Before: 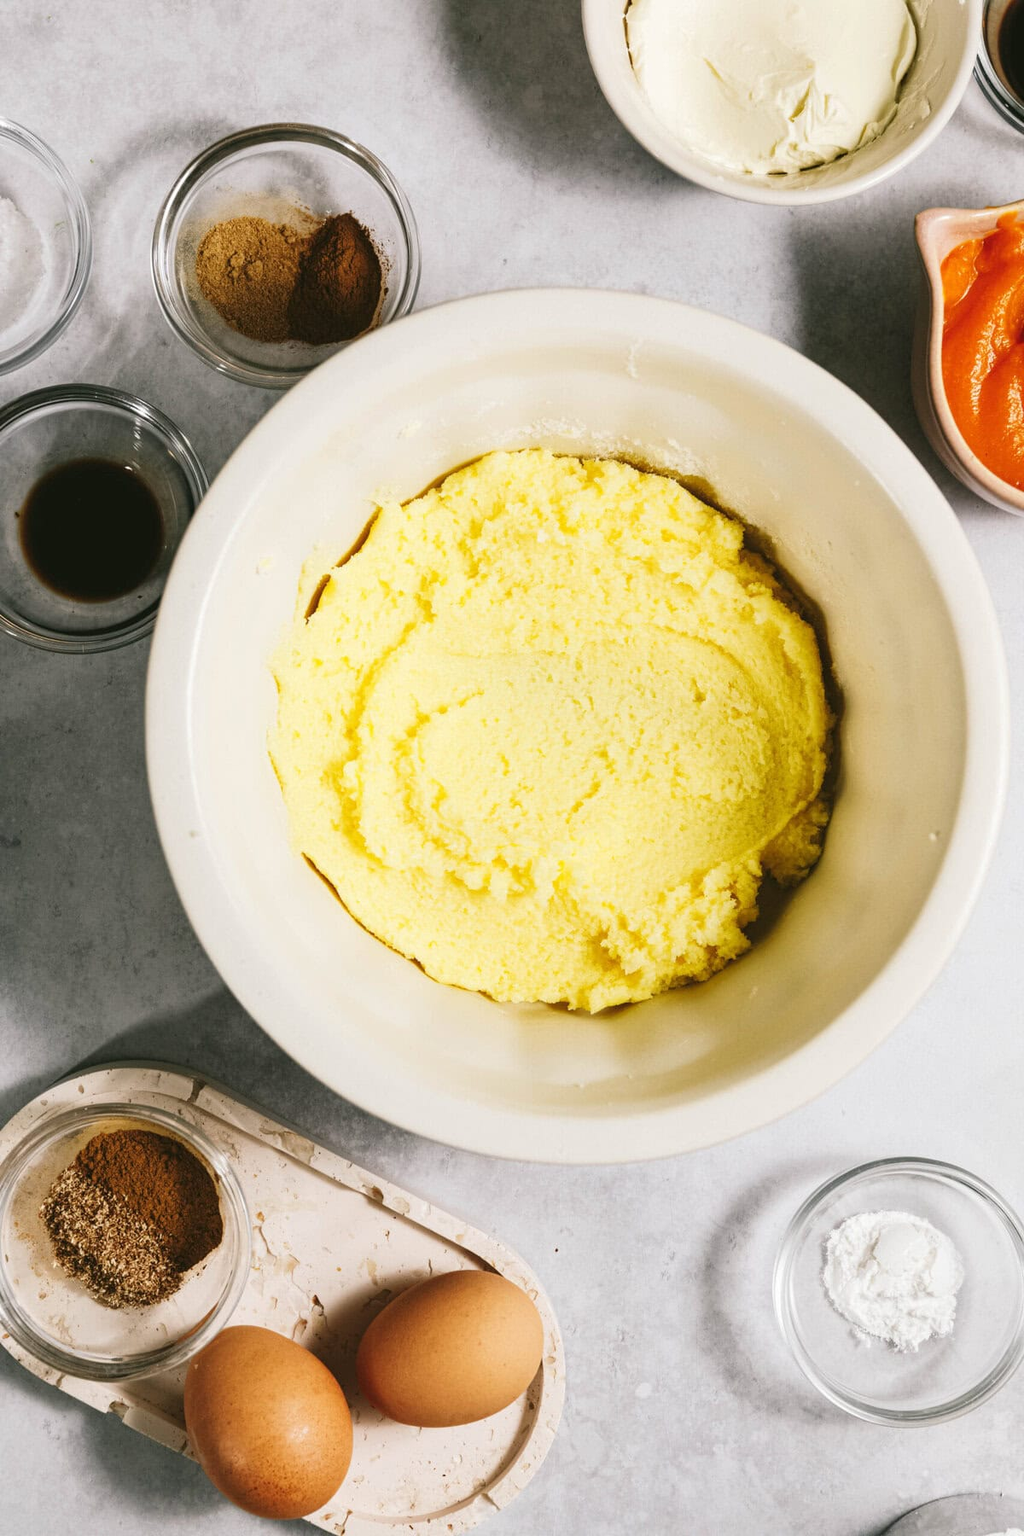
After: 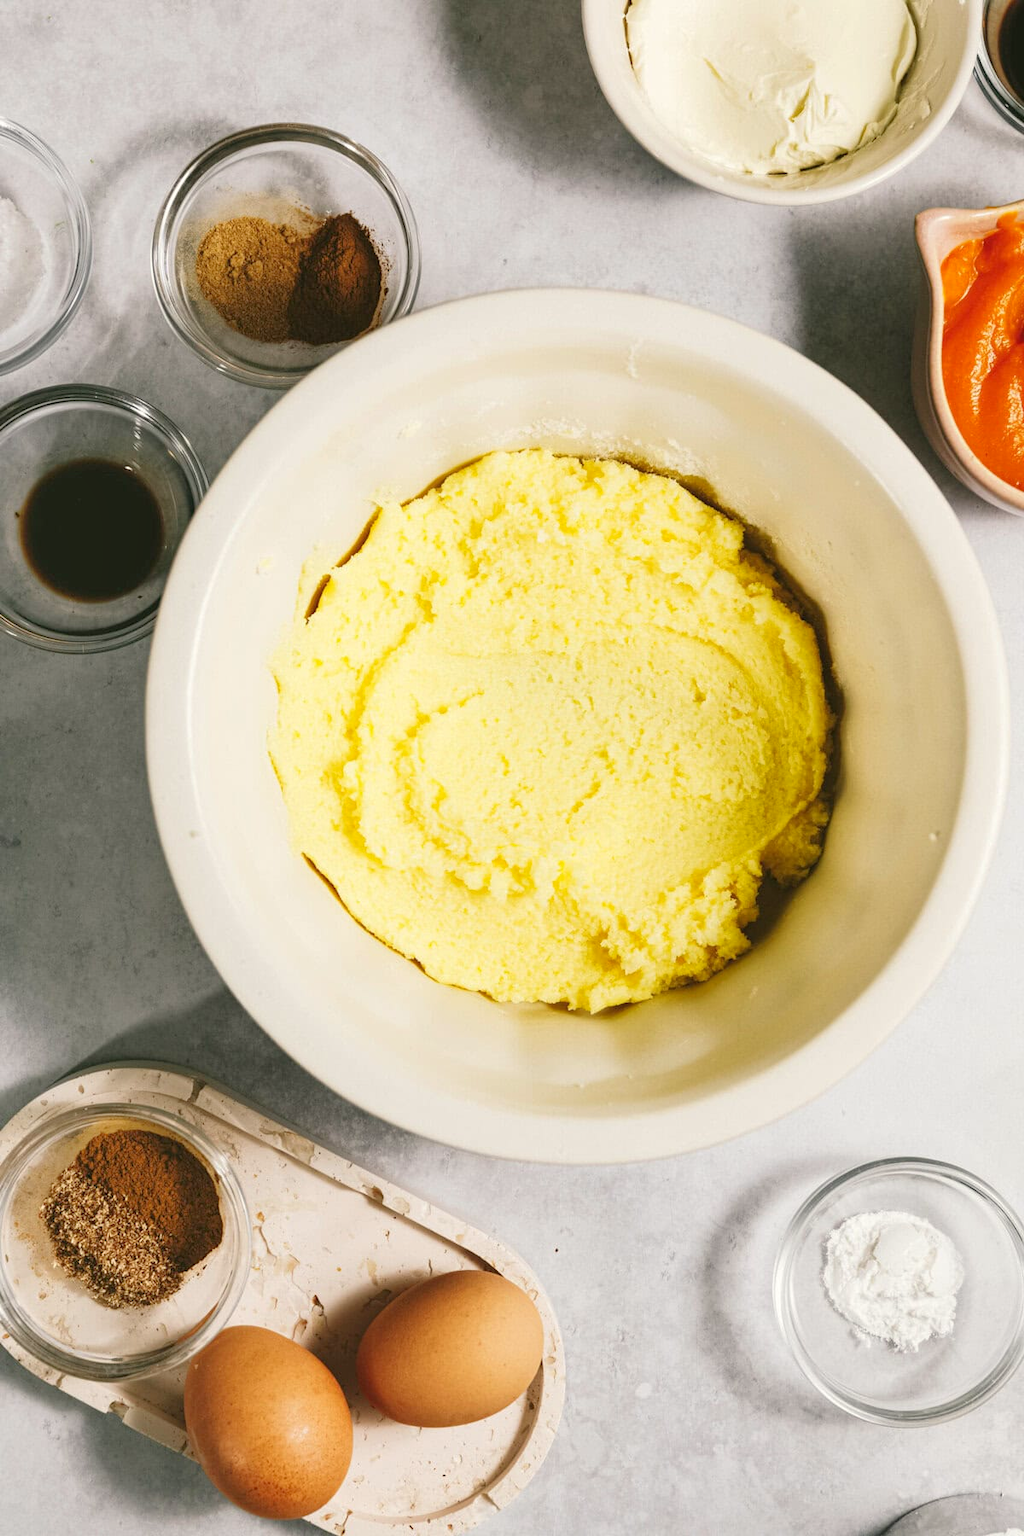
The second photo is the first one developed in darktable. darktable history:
tone equalizer: -7 EV 0.164 EV, -6 EV 0.624 EV, -5 EV 1.14 EV, -4 EV 1.31 EV, -3 EV 1.17 EV, -2 EV 0.6 EV, -1 EV 0.156 EV, smoothing diameter 24.77%, edges refinement/feathering 10.93, preserve details guided filter
color correction: highlights b* 2.96
